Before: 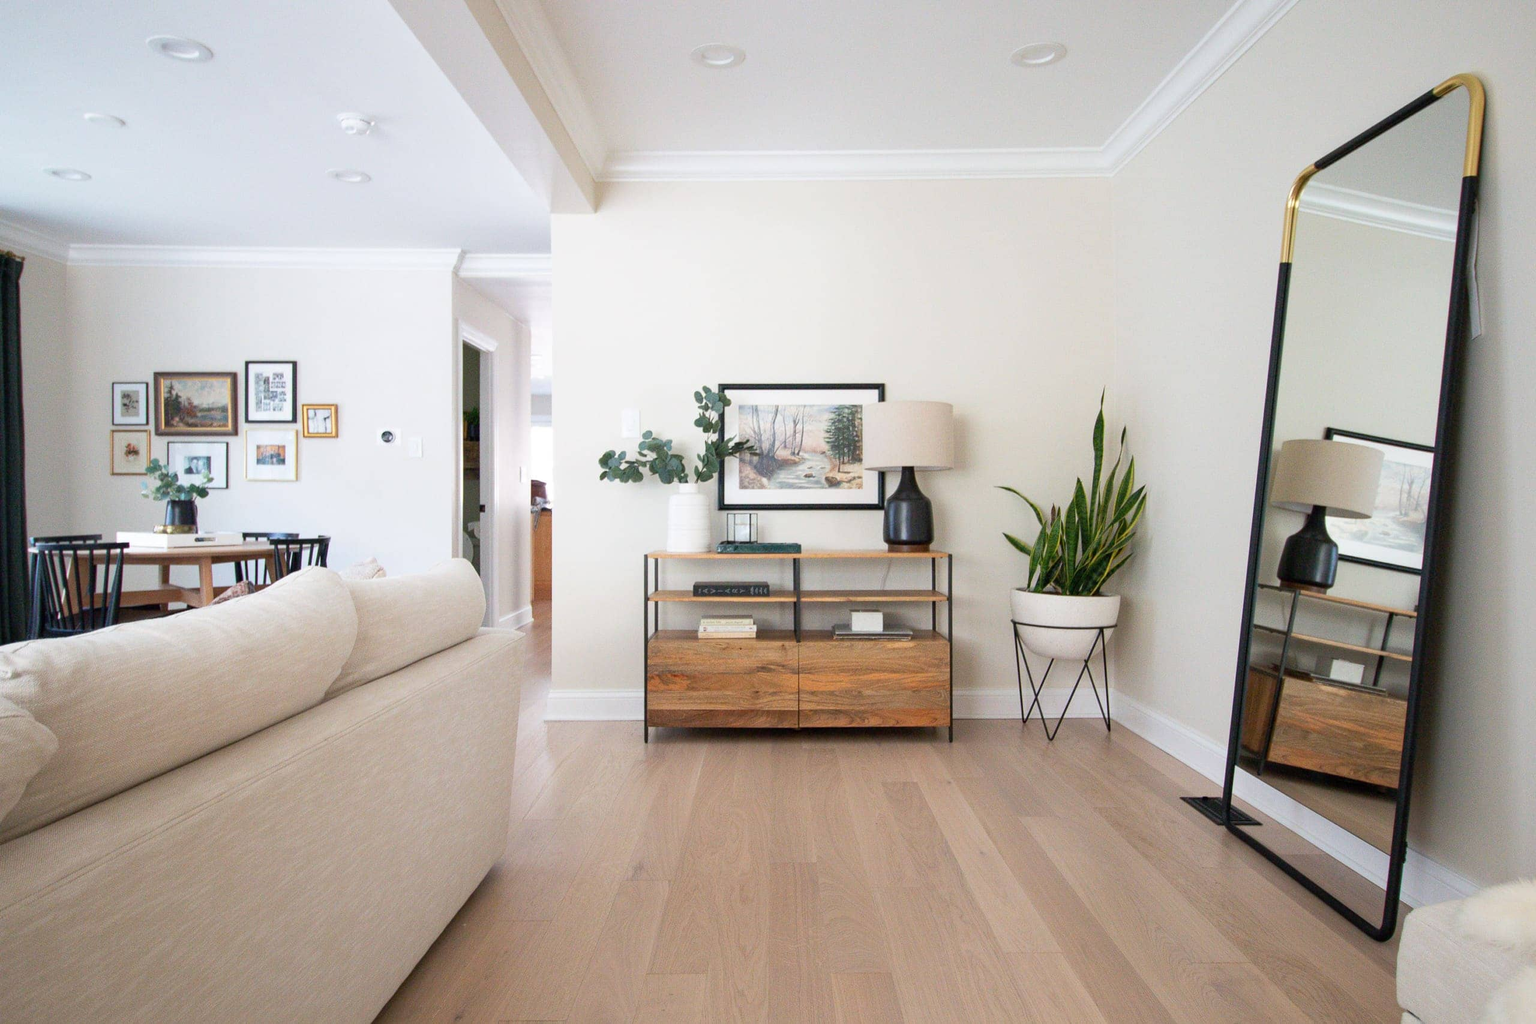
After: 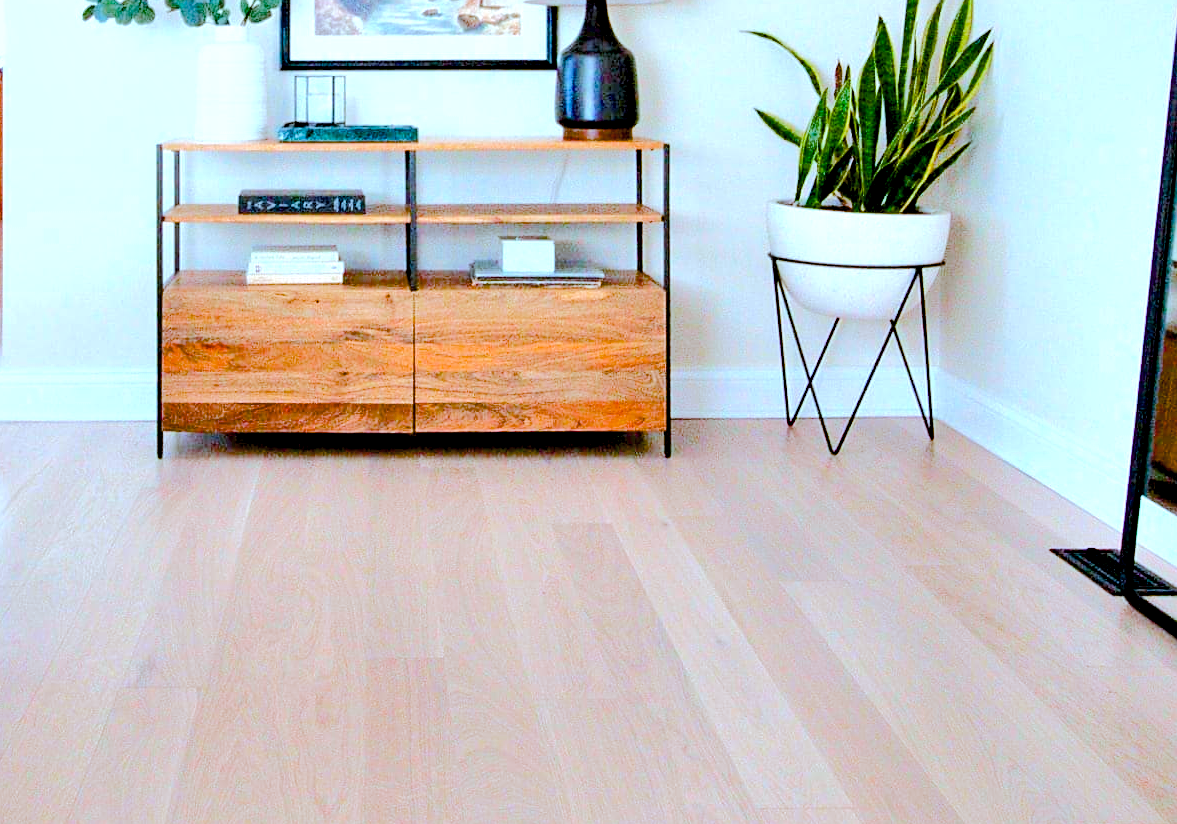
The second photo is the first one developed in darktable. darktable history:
crop: left 35.848%, top 45.736%, right 18.154%, bottom 5.992%
exposure: black level correction 0.002, exposure 0.675 EV, compensate exposure bias true, compensate highlight preservation false
color balance rgb: perceptual saturation grading › global saturation 39.245%, perceptual saturation grading › highlights -25.262%, perceptual saturation grading › mid-tones 35.615%, perceptual saturation grading › shadows 34.883%, global vibrance -7.54%, contrast -12.42%, saturation formula JzAzBz (2021)
tone equalizer: -7 EV 0.163 EV, -6 EV 0.633 EV, -5 EV 1.14 EV, -4 EV 1.32 EV, -3 EV 1.17 EV, -2 EV 0.6 EV, -1 EV 0.16 EV, edges refinement/feathering 500, mask exposure compensation -1.57 EV, preserve details no
color correction: highlights a* -8.88, highlights b* -23.56
sharpen: amount 0.213
contrast equalizer: y [[0.6 ×6], [0.55 ×6], [0 ×6], [0 ×6], [0 ×6]]
